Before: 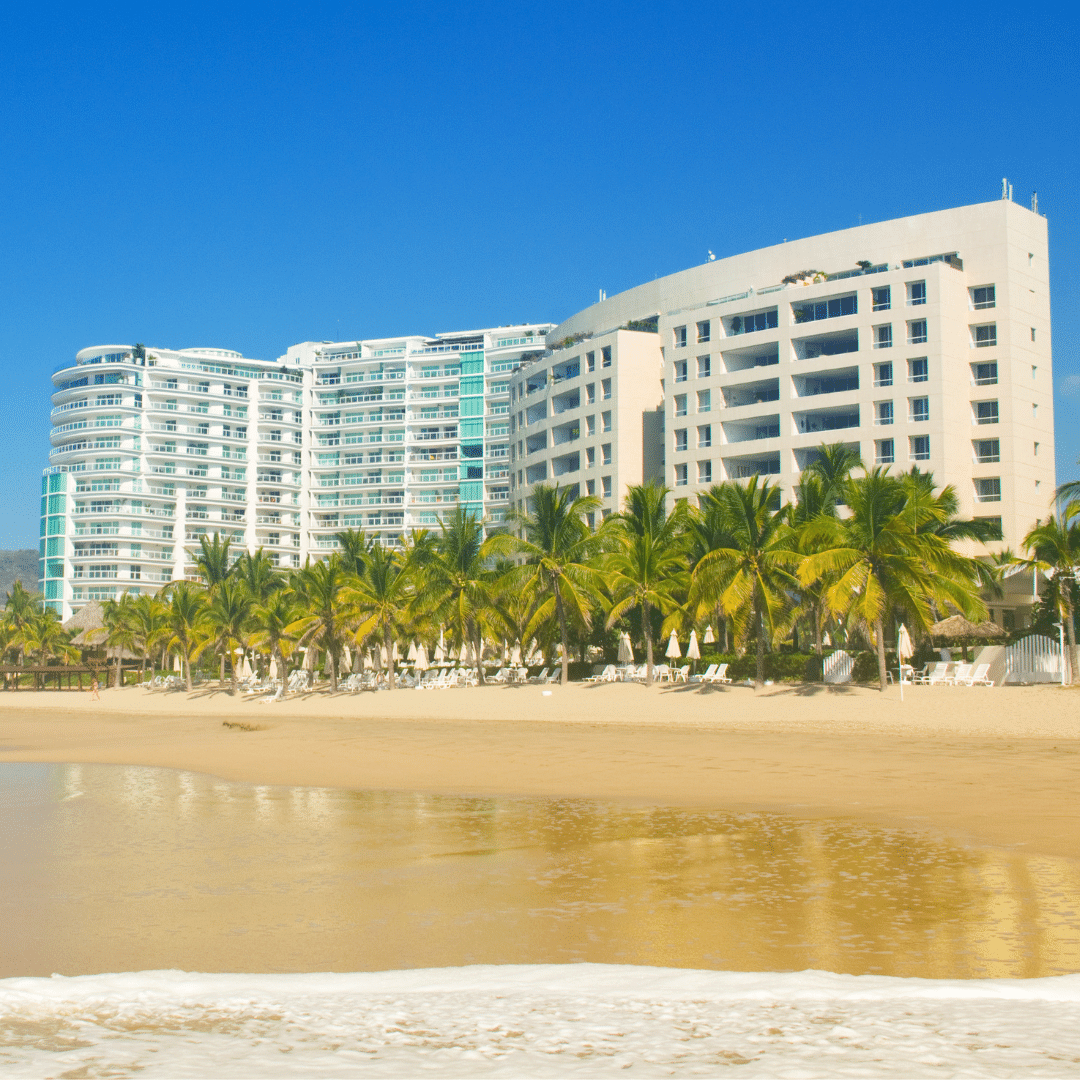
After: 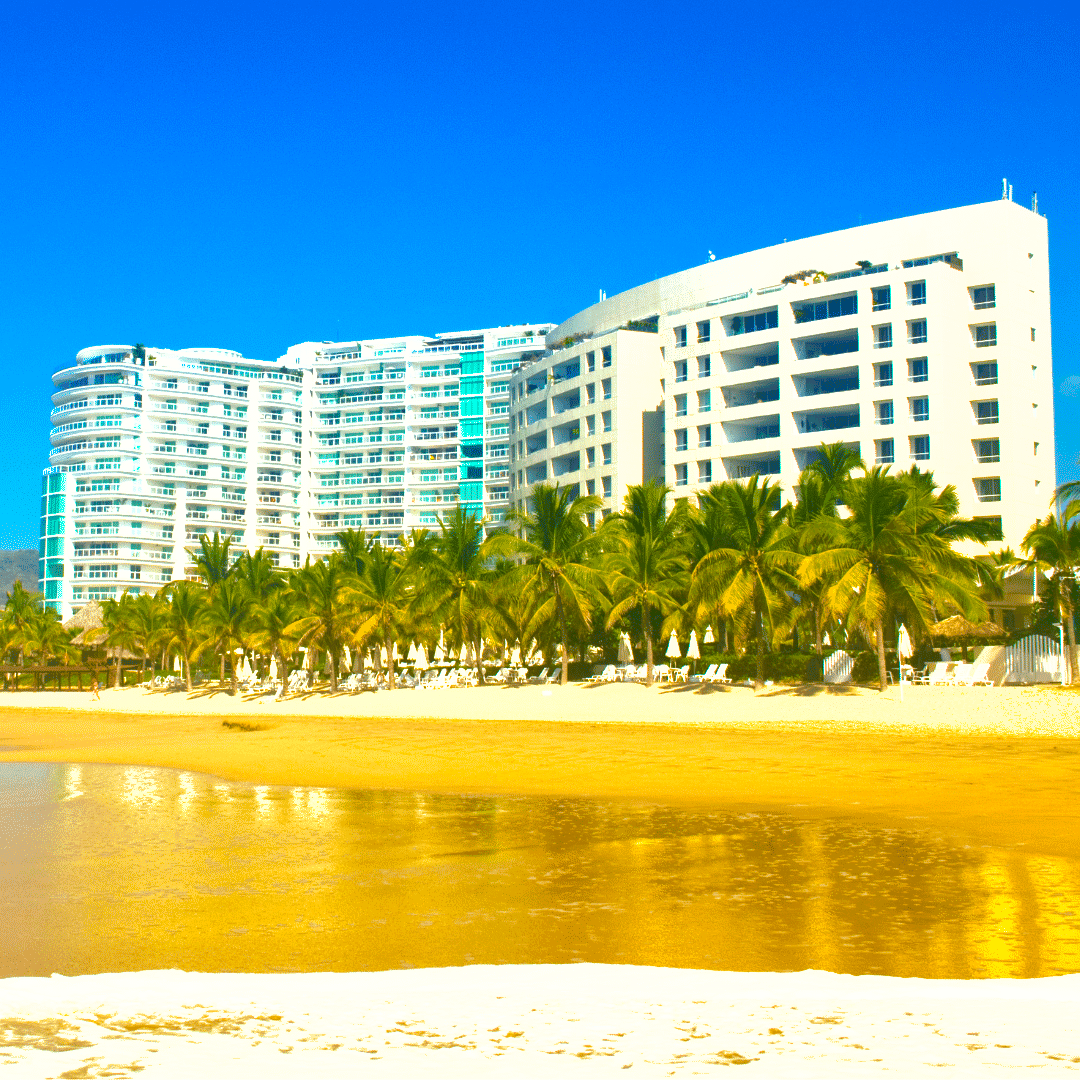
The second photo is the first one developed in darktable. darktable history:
shadows and highlights: on, module defaults
color balance rgb: linear chroma grading › global chroma 9%, perceptual saturation grading › global saturation 36%, perceptual saturation grading › shadows 35%, perceptual brilliance grading › global brilliance 21.21%, perceptual brilliance grading › shadows -35%, global vibrance 21.21%
